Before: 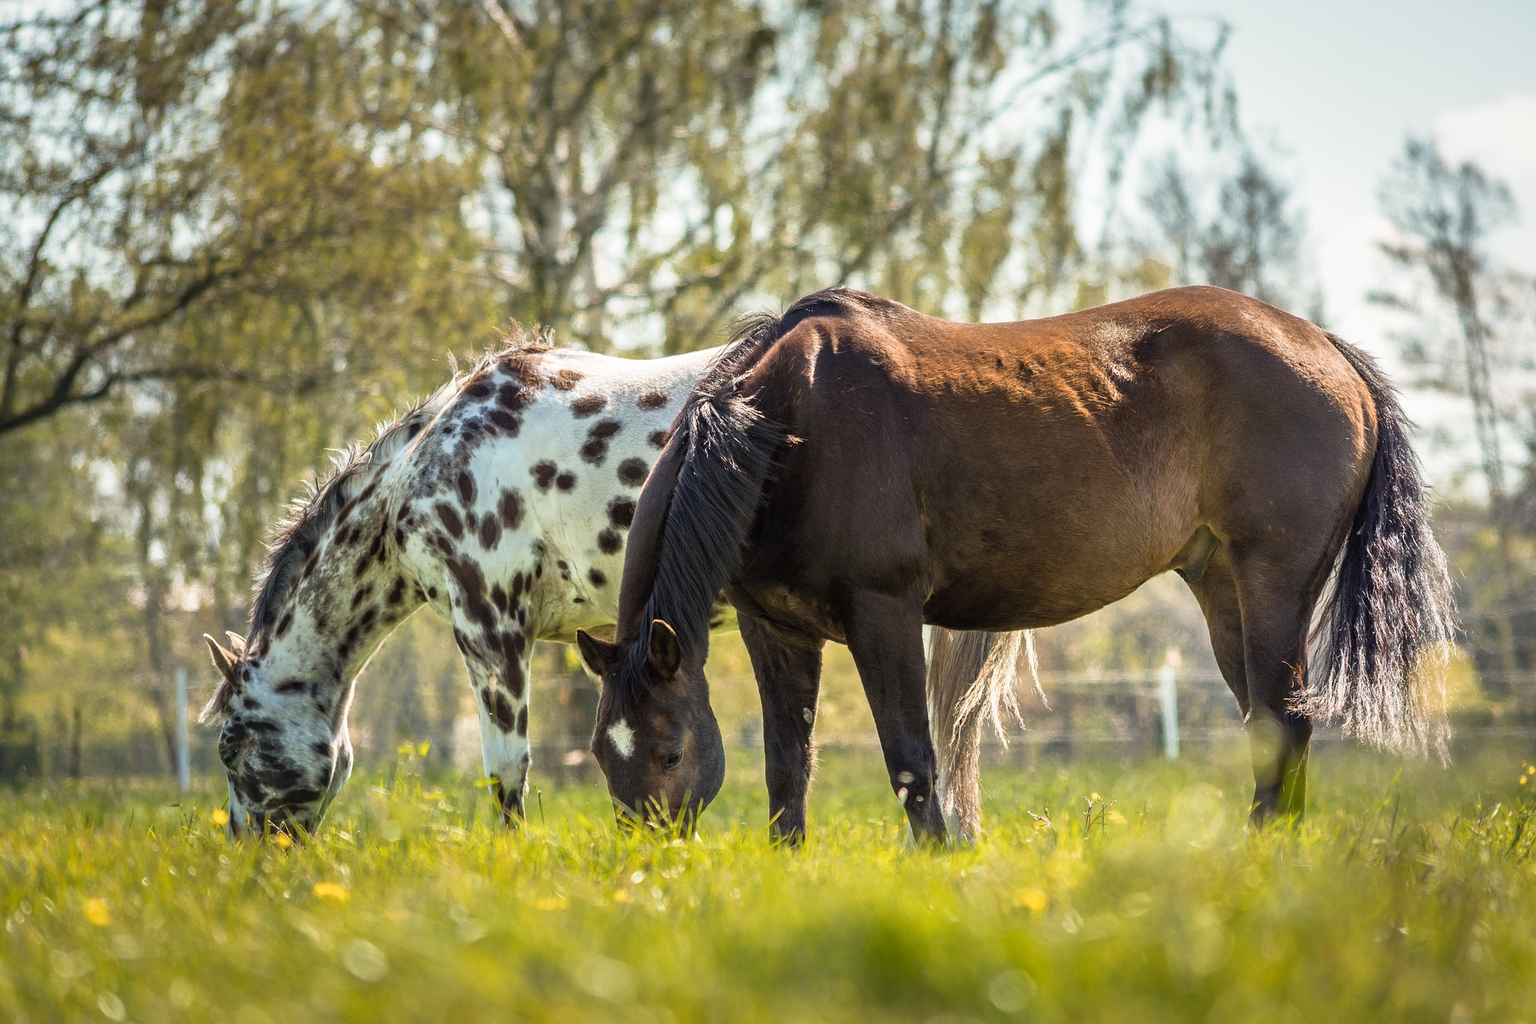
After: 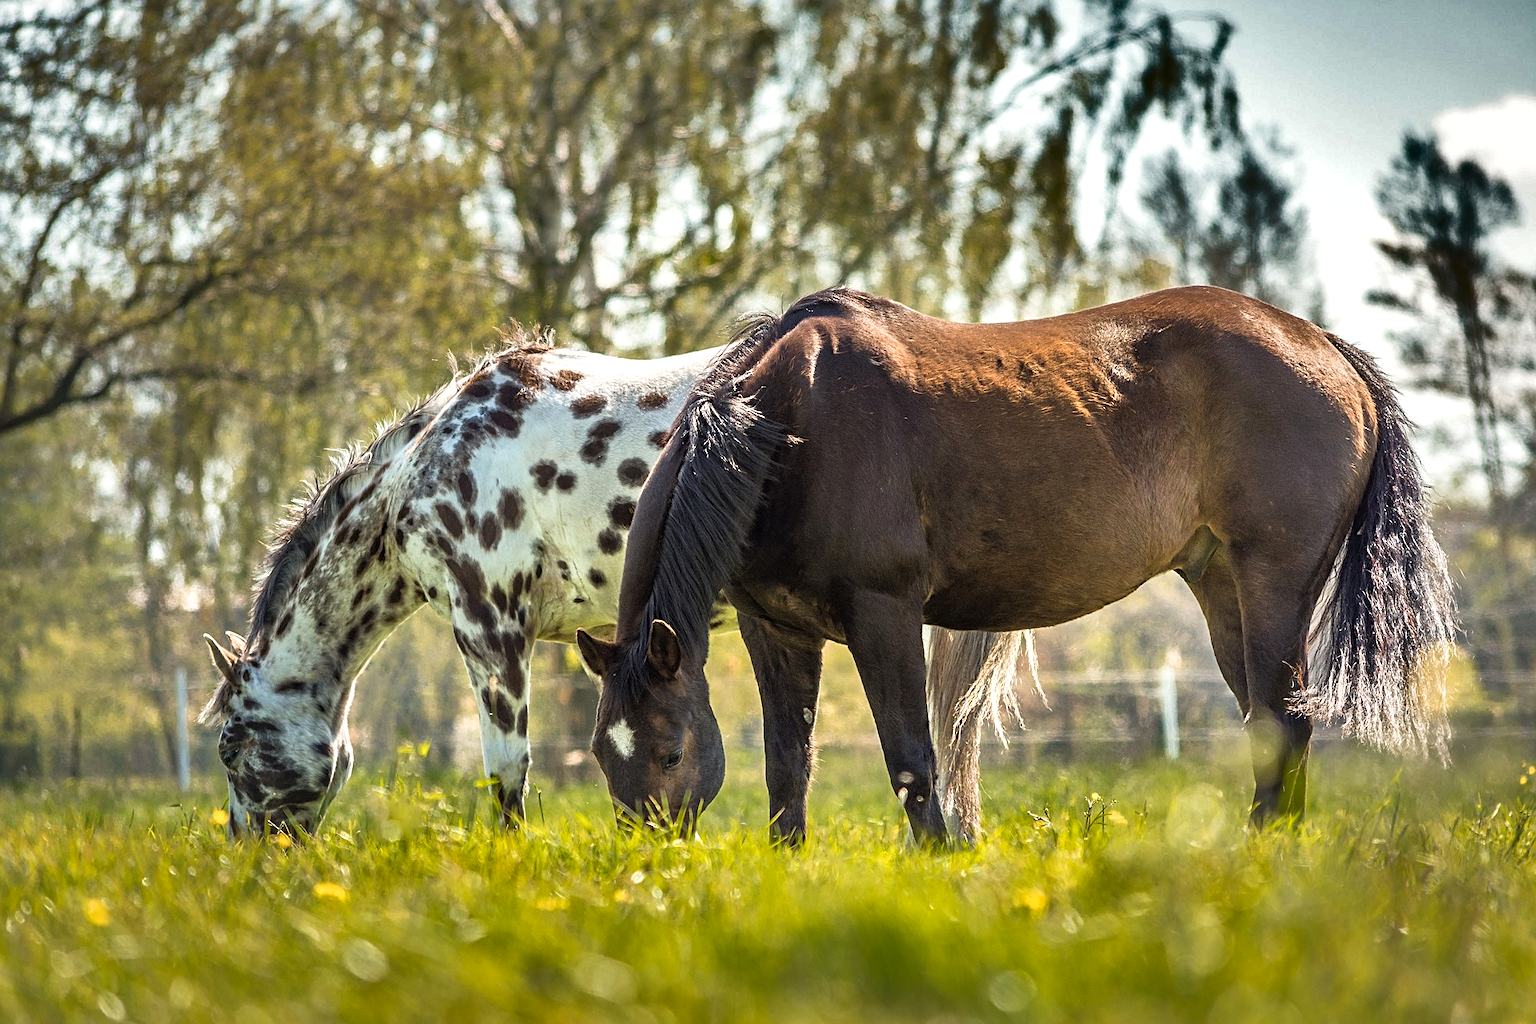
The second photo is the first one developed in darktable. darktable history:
exposure: exposure 0.191 EV, compensate highlight preservation false
shadows and highlights: shadows 20.91, highlights -82.73, soften with gaussian
sharpen: radius 2.529, amount 0.323
